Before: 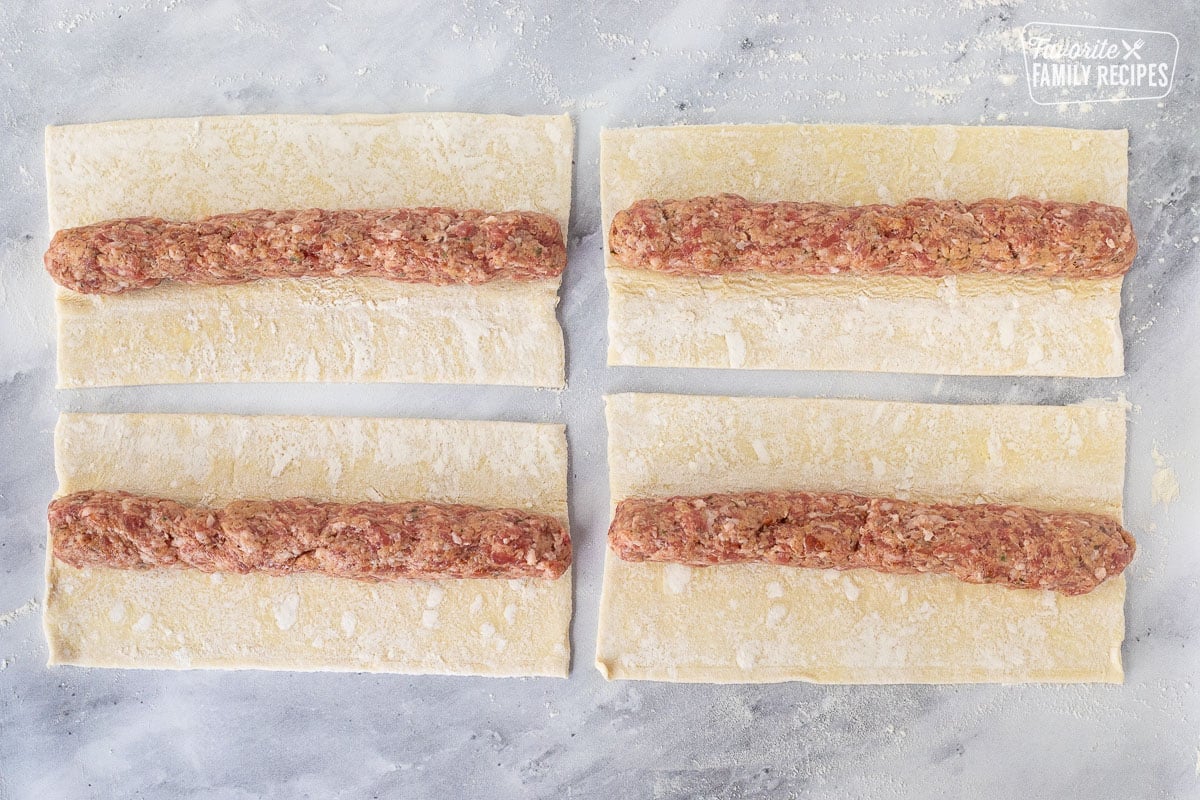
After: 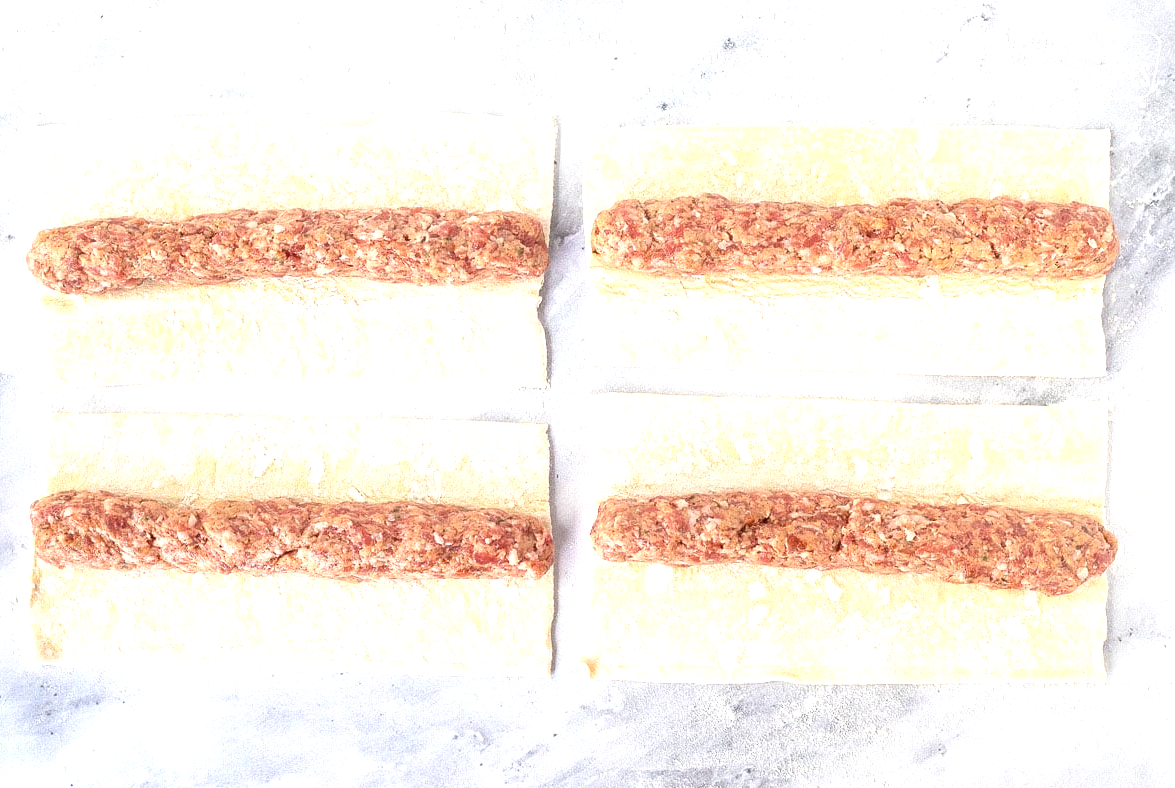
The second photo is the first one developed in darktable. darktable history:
crop and rotate: left 1.54%, right 0.514%, bottom 1.452%
exposure: black level correction 0, exposure 0.498 EV, compensate highlight preservation false
tone equalizer: -8 EV -0.383 EV, -7 EV -0.411 EV, -6 EV -0.303 EV, -5 EV -0.222 EV, -3 EV 0.21 EV, -2 EV 0.36 EV, -1 EV 0.367 EV, +0 EV 0.437 EV
